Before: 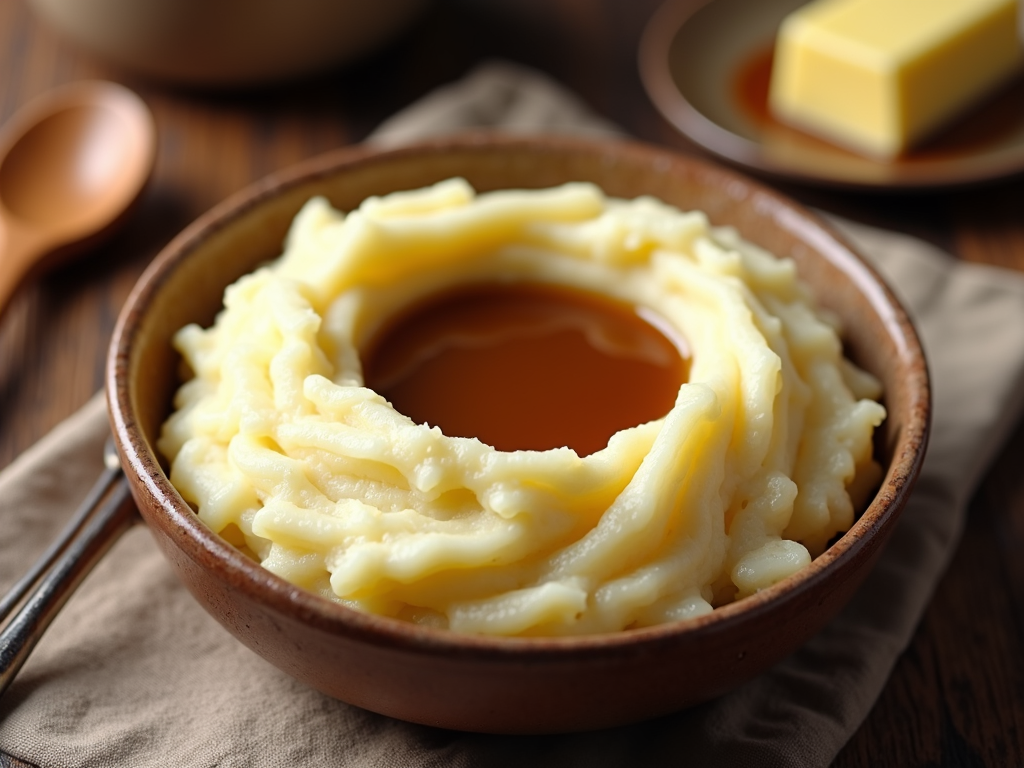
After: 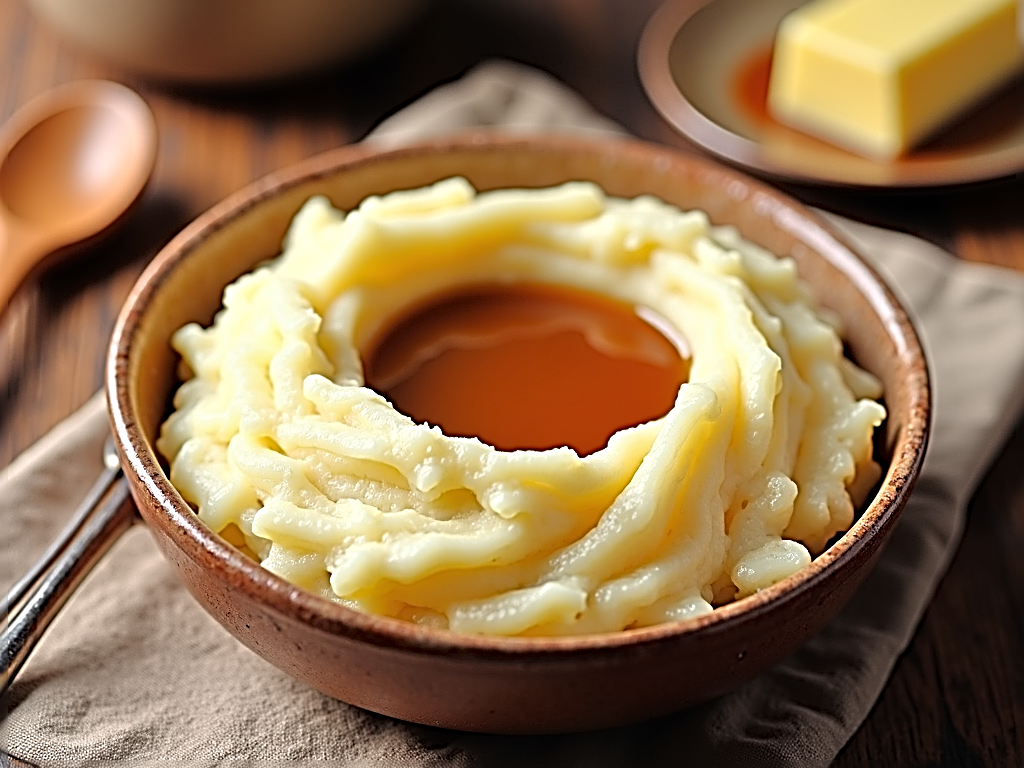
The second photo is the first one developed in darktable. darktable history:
sharpen: radius 3.158, amount 1.731
tone equalizer: -7 EV 0.15 EV, -6 EV 0.6 EV, -5 EV 1.15 EV, -4 EV 1.33 EV, -3 EV 1.15 EV, -2 EV 0.6 EV, -1 EV 0.15 EV, mask exposure compensation -0.5 EV
